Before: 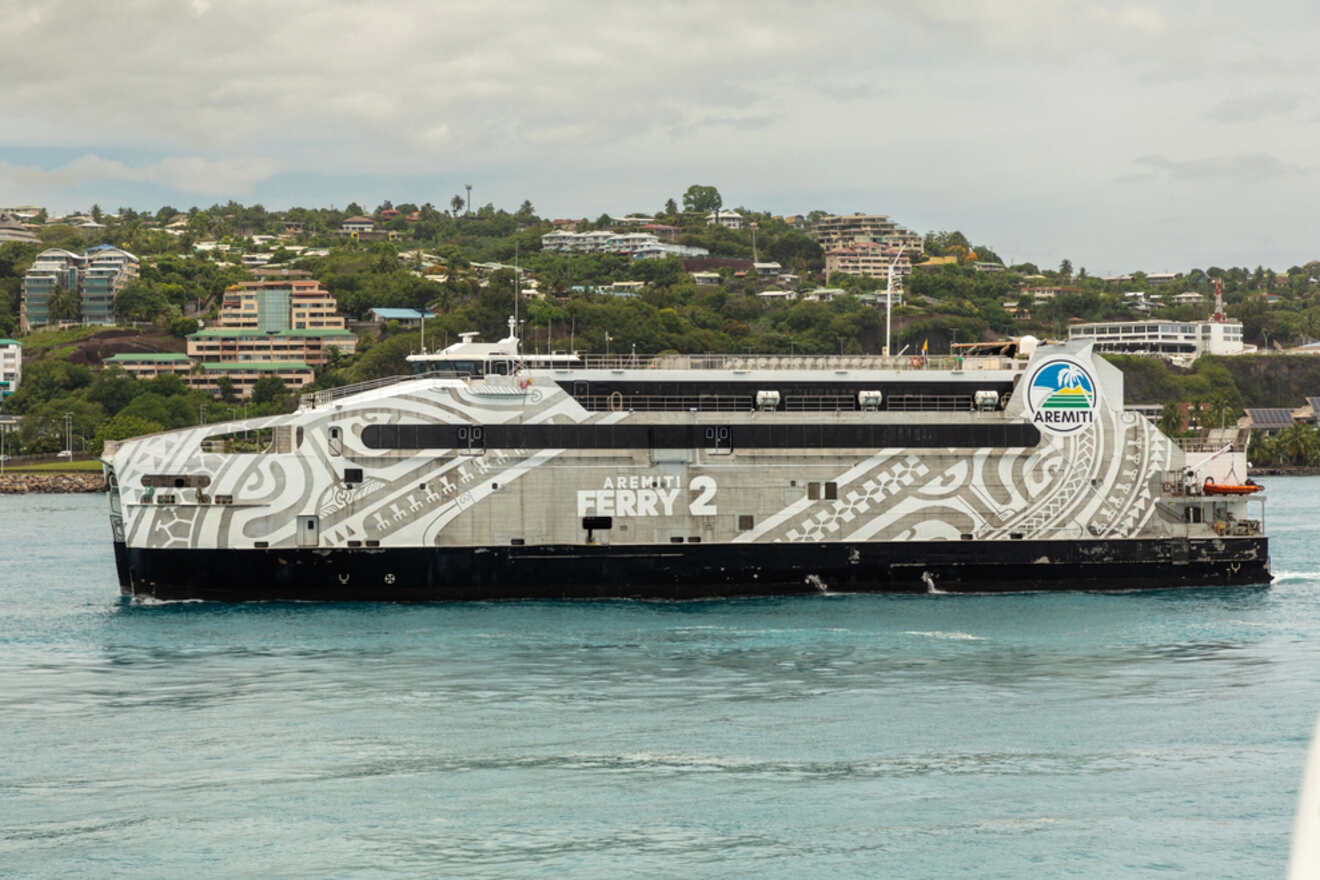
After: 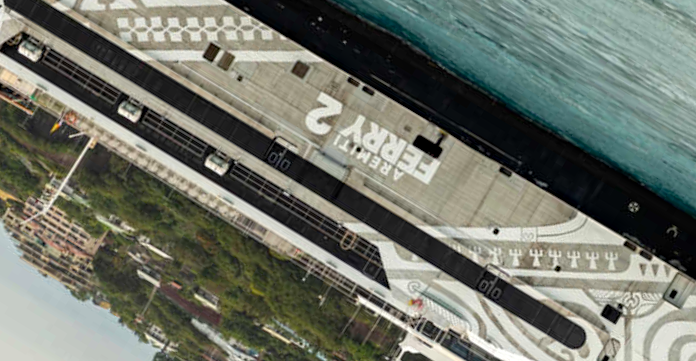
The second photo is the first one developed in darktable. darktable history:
crop and rotate: angle 148.64°, left 9.106%, top 15.679%, right 4.591%, bottom 17.146%
haze removal: compatibility mode true, adaptive false
